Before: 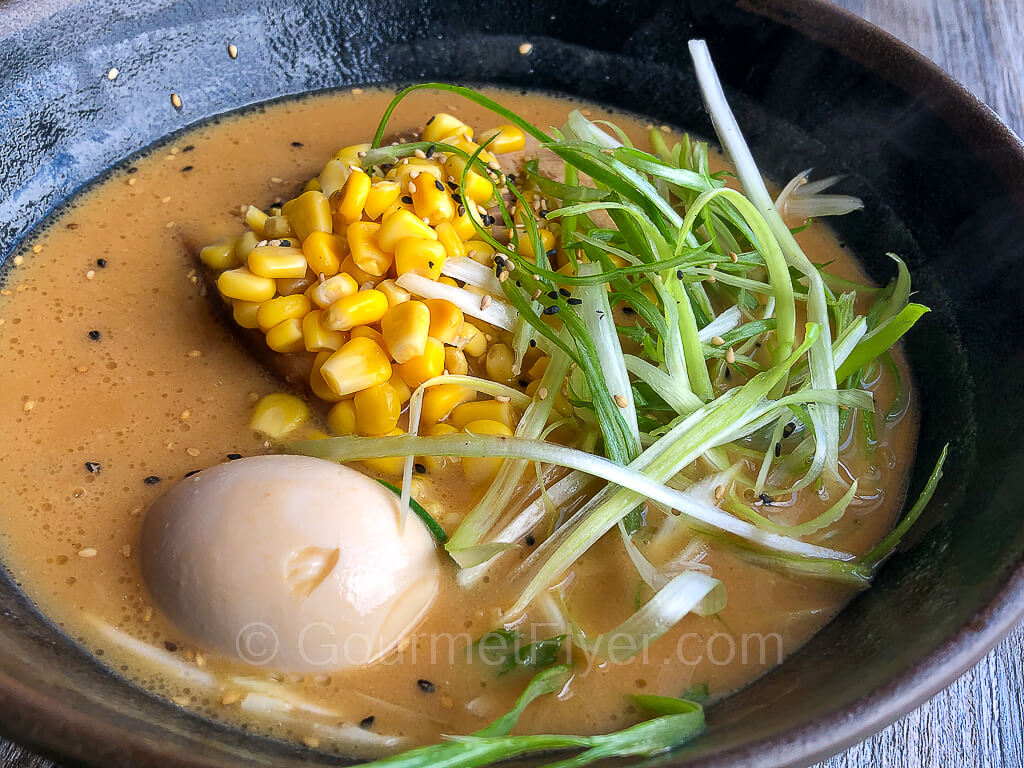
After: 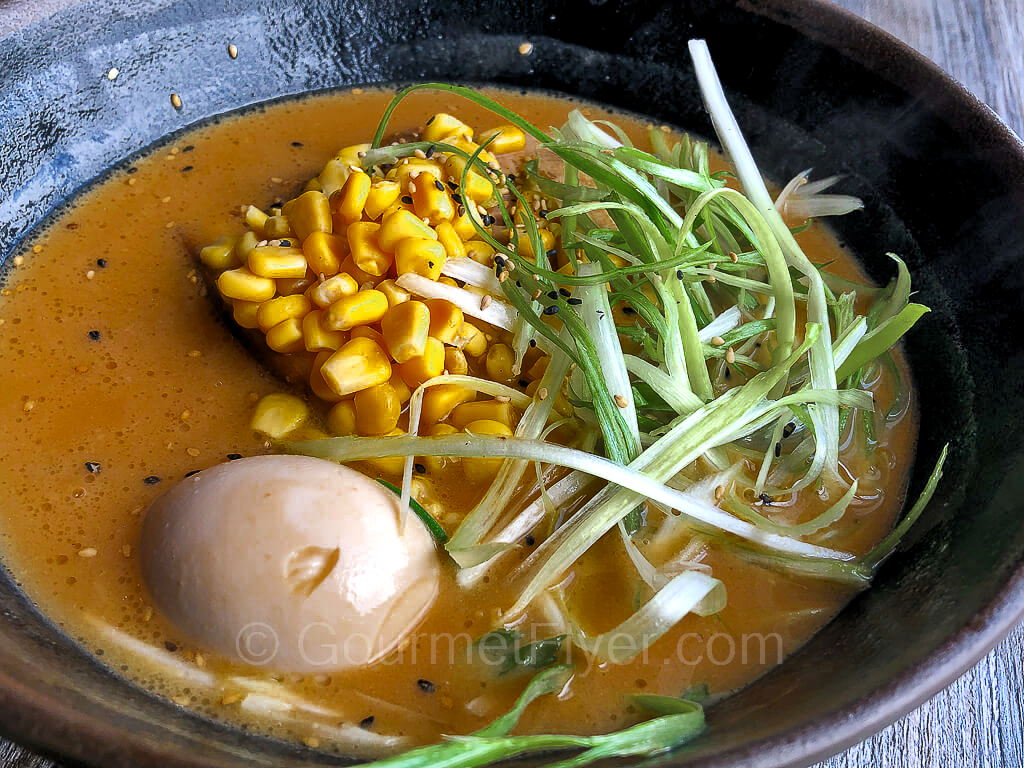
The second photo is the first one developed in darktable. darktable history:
levels: levels [0.031, 0.5, 0.969]
shadows and highlights: soften with gaussian
color zones: curves: ch0 [(0.11, 0.396) (0.195, 0.36) (0.25, 0.5) (0.303, 0.412) (0.357, 0.544) (0.75, 0.5) (0.967, 0.328)]; ch1 [(0, 0.468) (0.112, 0.512) (0.202, 0.6) (0.25, 0.5) (0.307, 0.352) (0.357, 0.544) (0.75, 0.5) (0.963, 0.524)]
